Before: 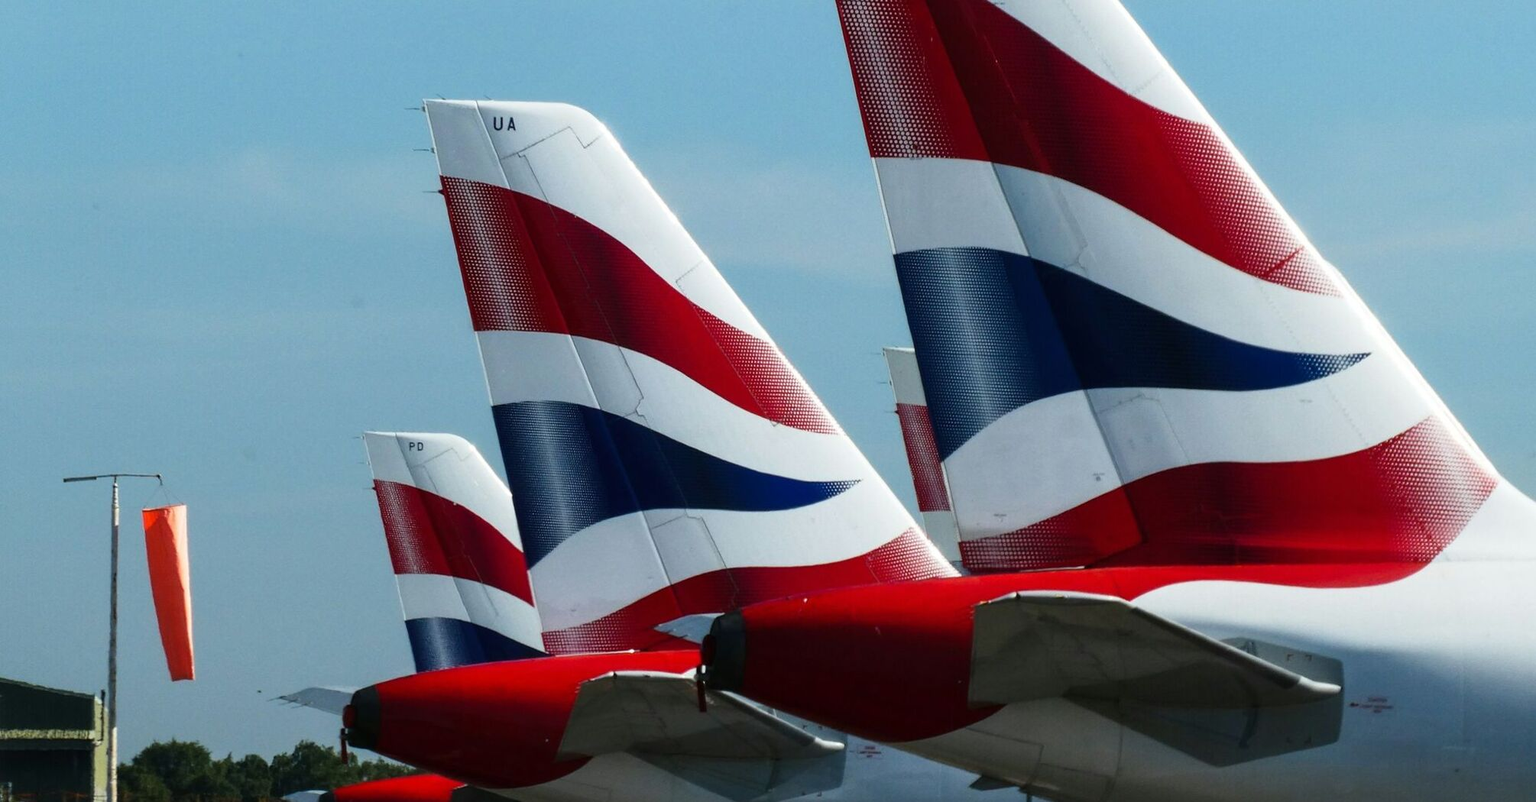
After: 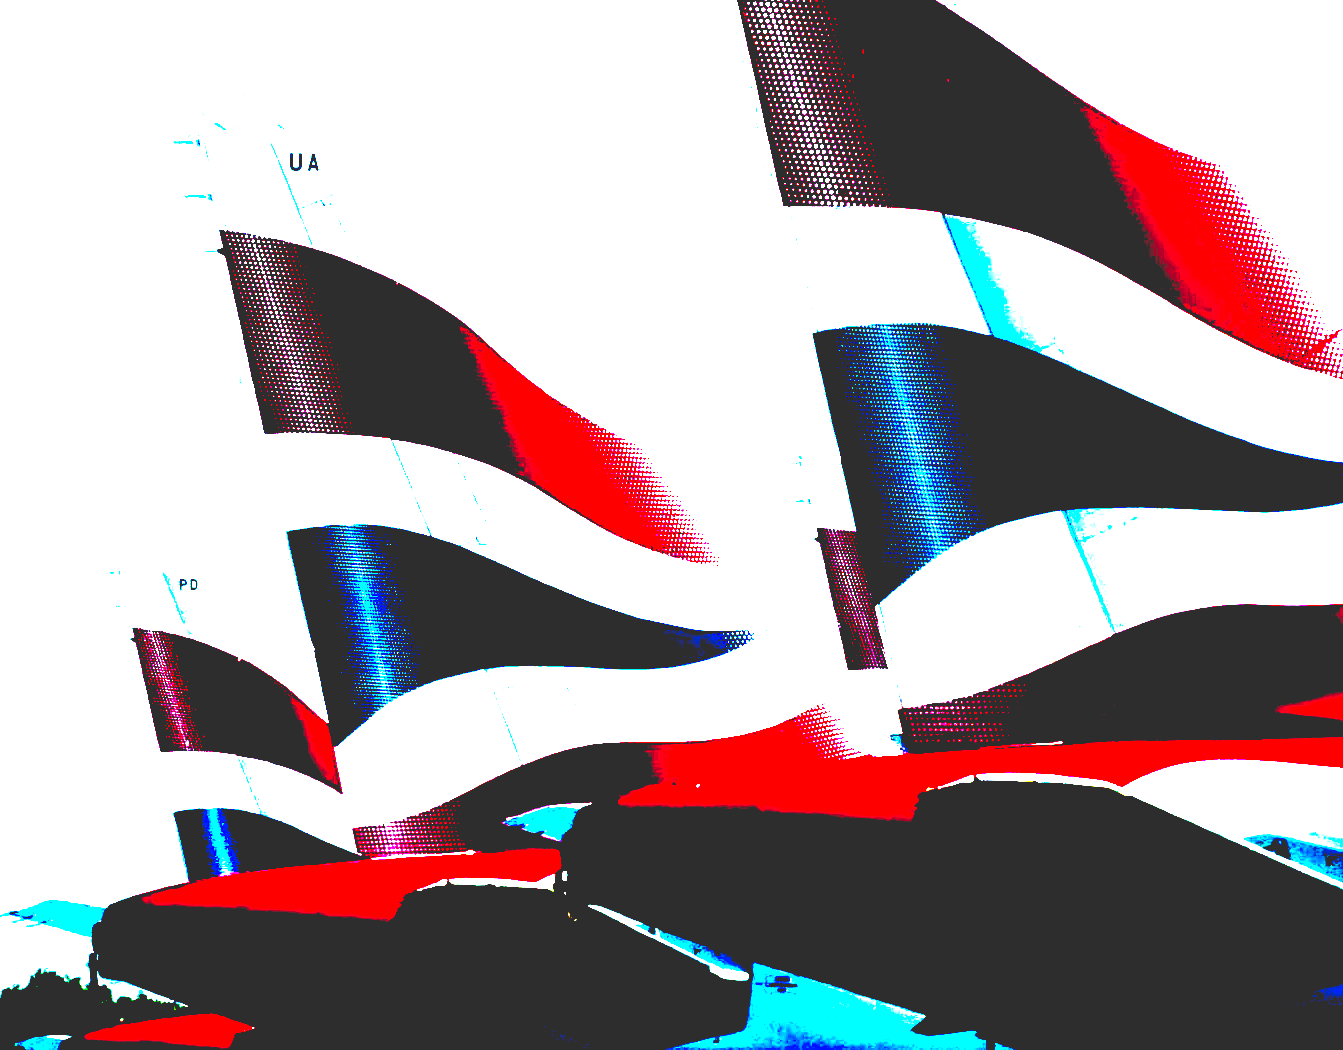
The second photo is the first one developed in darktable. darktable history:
exposure: black level correction 0.1, exposure 3 EV, compensate highlight preservation false
crop and rotate: left 17.732%, right 15.423%
rgb curve: curves: ch0 [(0, 0.186) (0.314, 0.284) (0.775, 0.708) (1, 1)], compensate middle gray true, preserve colors none
